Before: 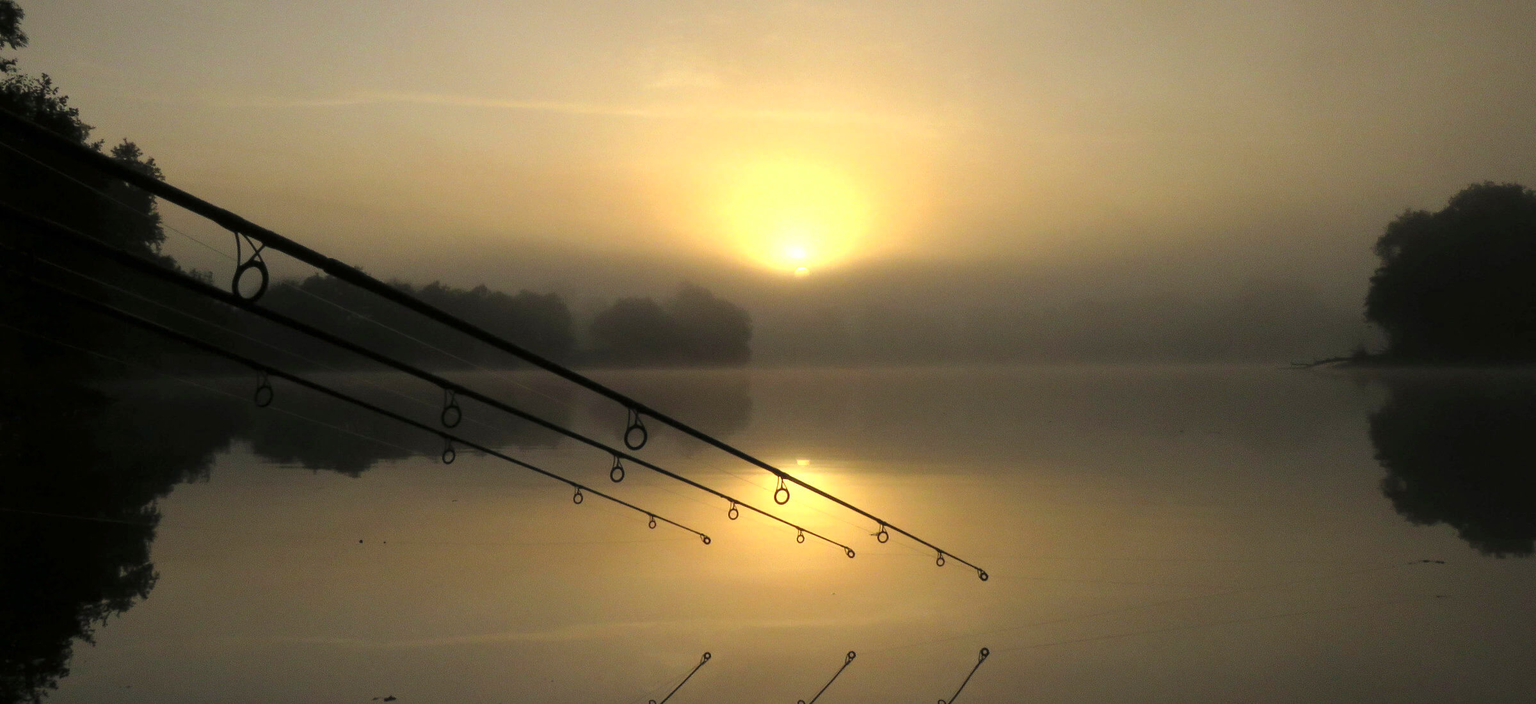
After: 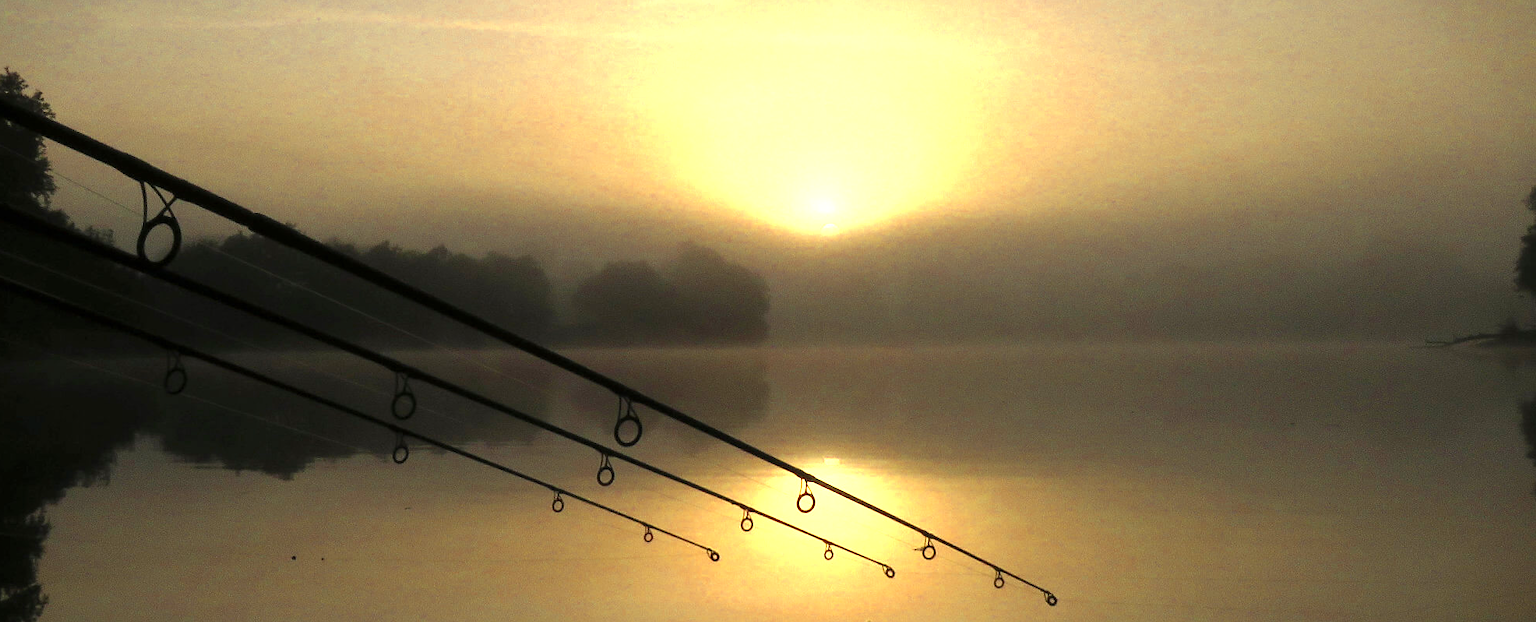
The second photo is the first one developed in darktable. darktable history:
vignetting: fall-off start 100.22%, saturation 0.385, width/height ratio 1.308
color zones: curves: ch0 [(0.004, 0.305) (0.261, 0.623) (0.389, 0.399) (0.708, 0.571) (0.947, 0.34)]; ch1 [(0.025, 0.645) (0.229, 0.584) (0.326, 0.551) (0.484, 0.262) (0.757, 0.643)]
crop: left 7.797%, top 11.874%, right 10.008%, bottom 15.406%
sharpen: radius 1.515, amount 0.355, threshold 1.732
